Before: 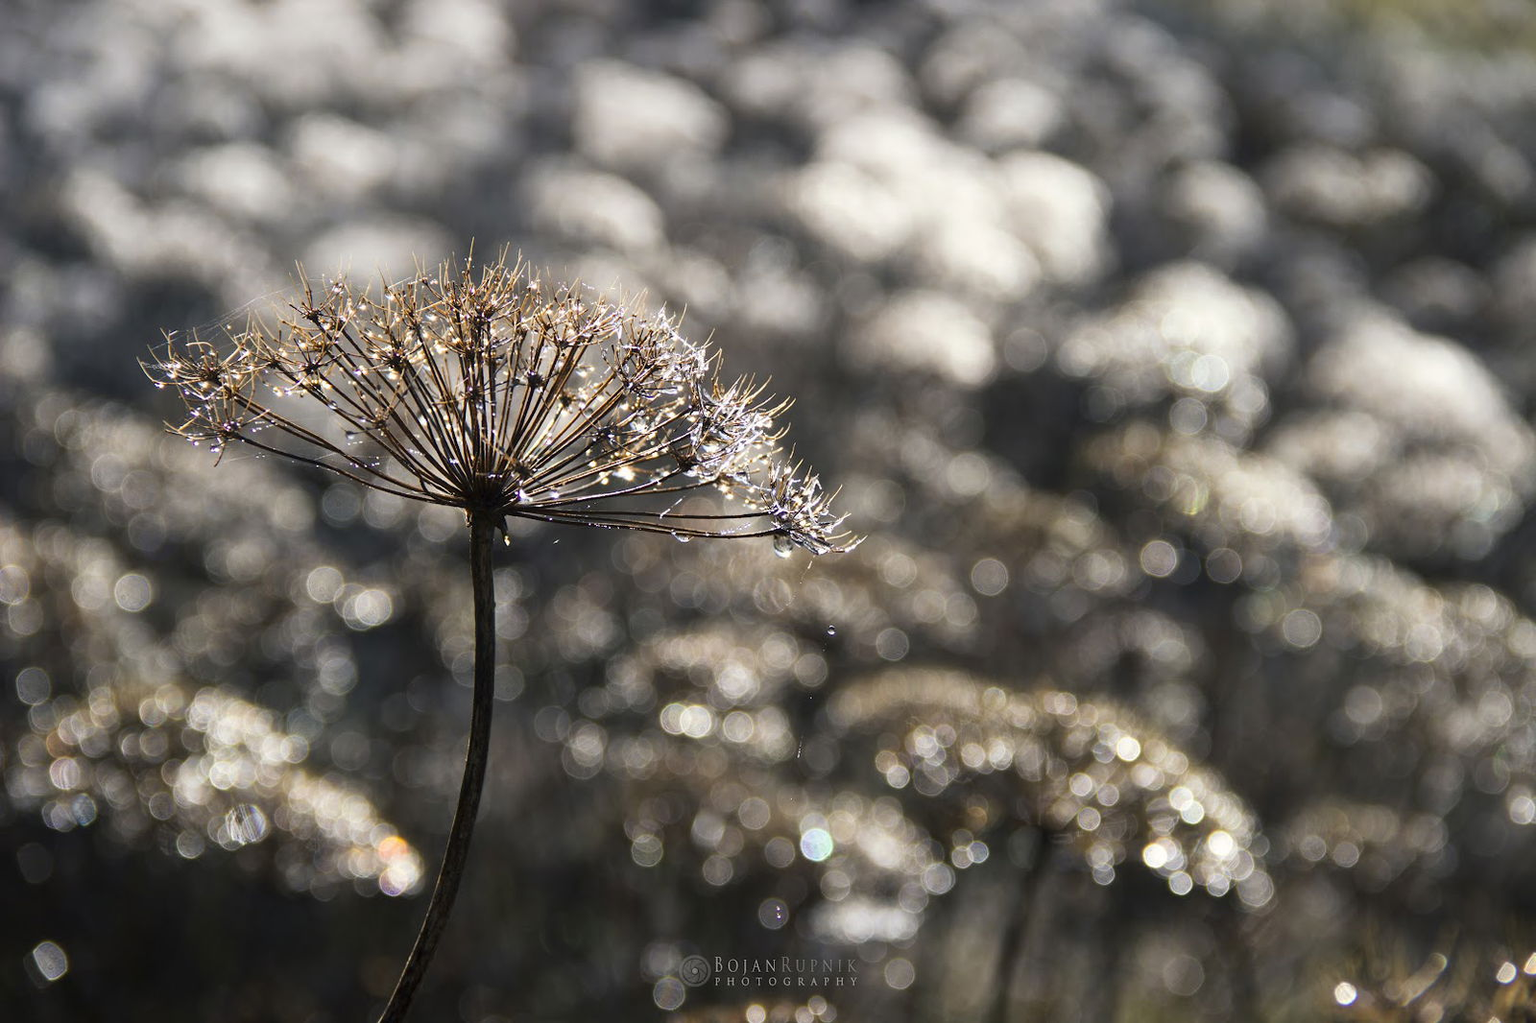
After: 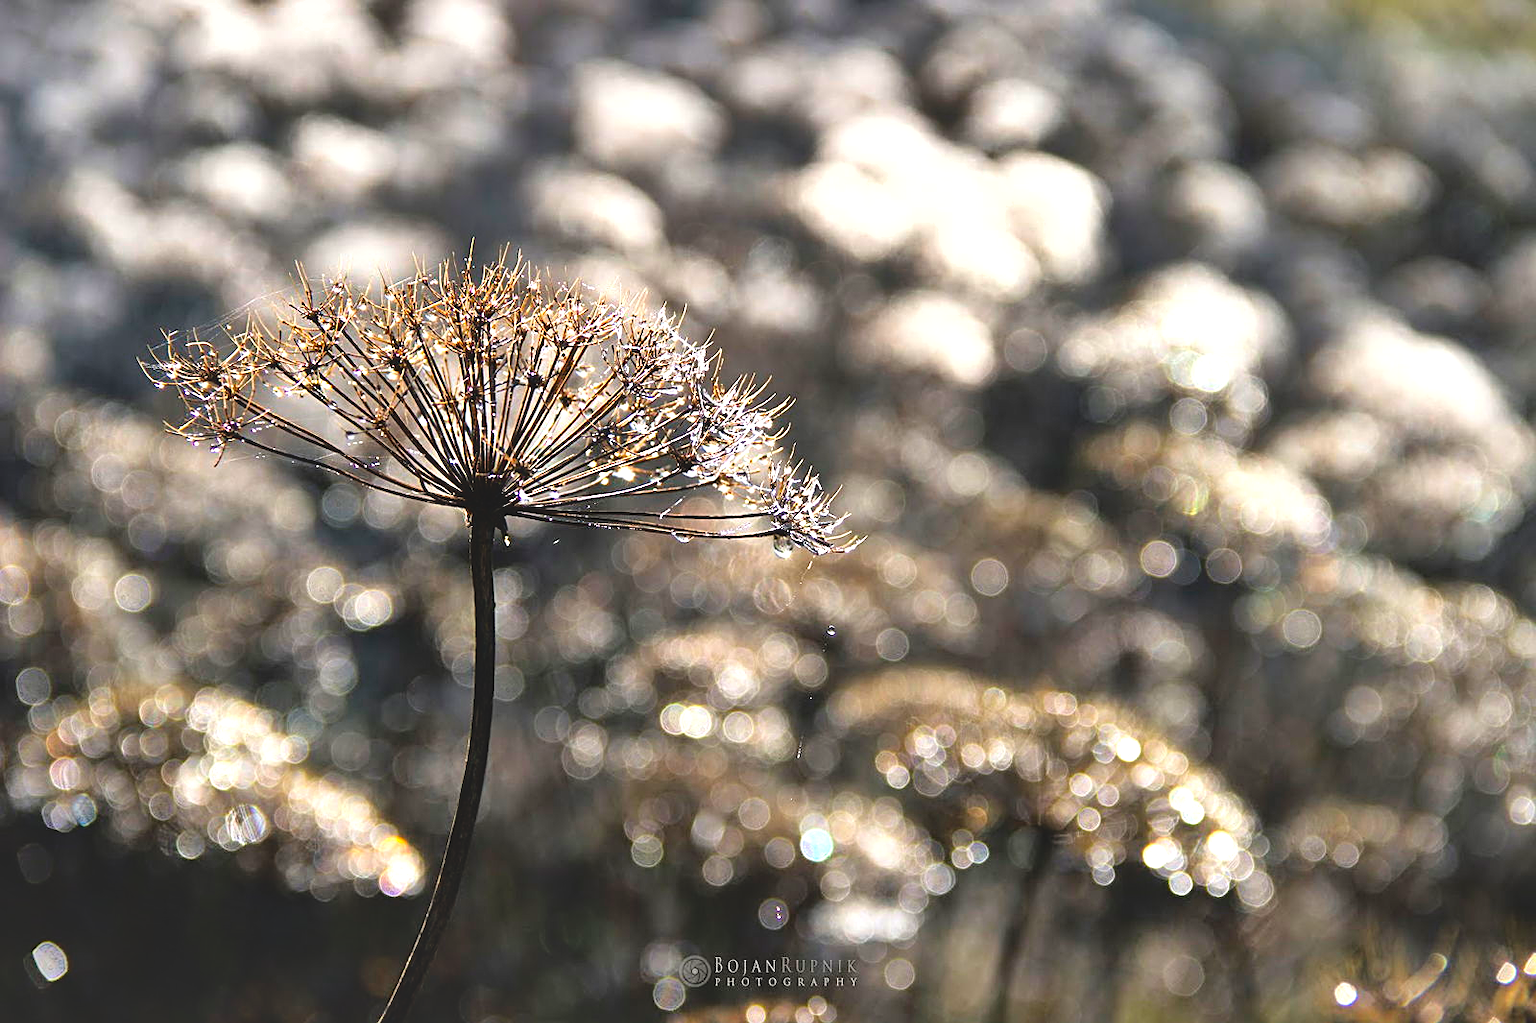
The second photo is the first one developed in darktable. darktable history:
tone equalizer: -8 EV -1.11 EV, -7 EV -1 EV, -6 EV -0.837 EV, -5 EV -0.595 EV, -3 EV 0.599 EV, -2 EV 0.856 EV, -1 EV 1 EV, +0 EV 1.06 EV
shadows and highlights: white point adjustment 0.137, highlights -70.74, soften with gaussian
contrast brightness saturation: contrast -0.203, saturation 0.186
sharpen: amount 0.5
